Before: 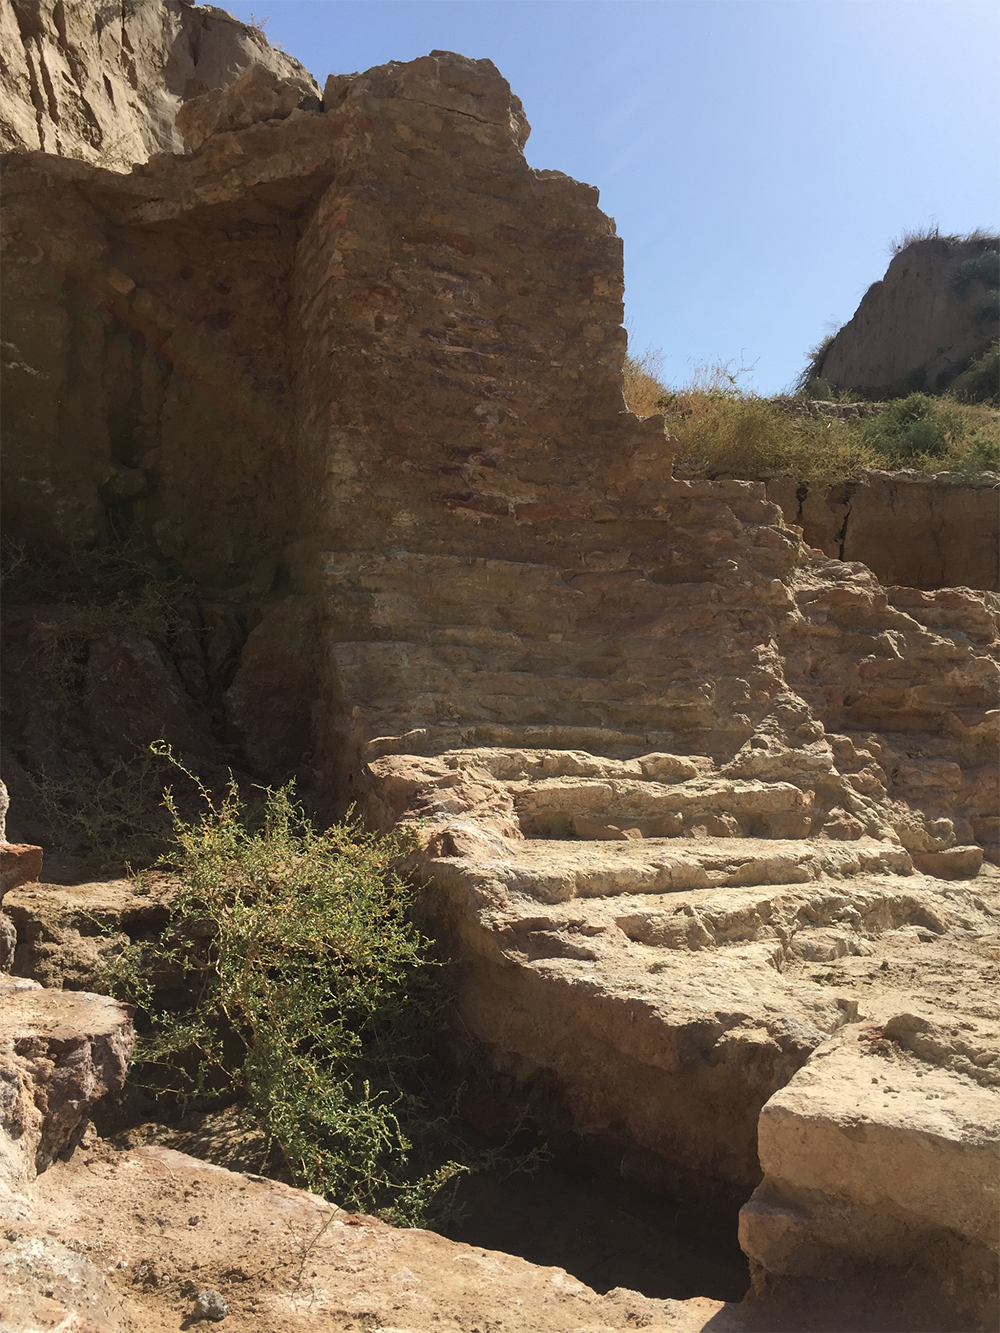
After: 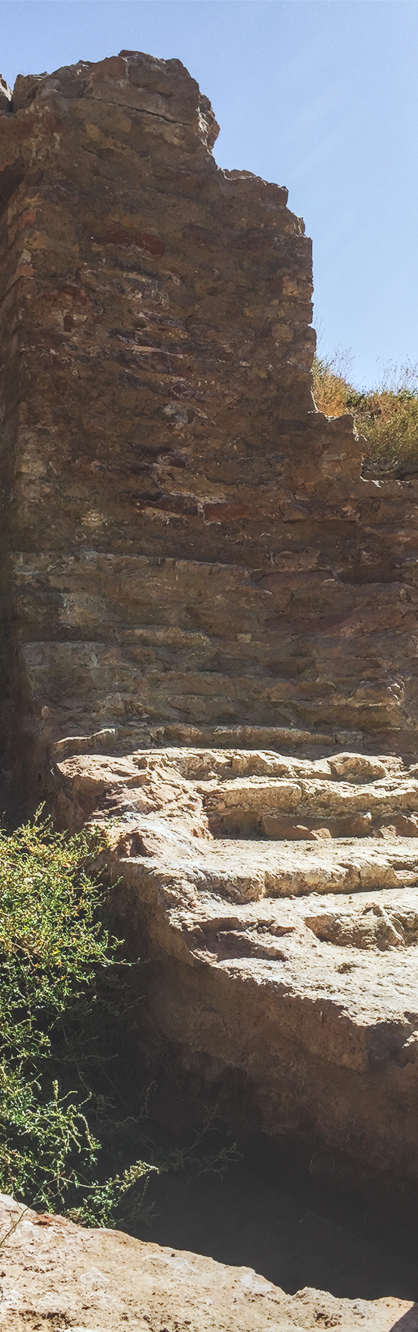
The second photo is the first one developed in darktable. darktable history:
crop: left 31.197%, right 26.977%
local contrast: highlights 4%, shadows 6%, detail 133%
color balance rgb: perceptual saturation grading › global saturation 30.129%, perceptual brilliance grading › global brilliance 14.88%, perceptual brilliance grading › shadows -35.577%
shadows and highlights: shadows 33.07, highlights -46.31, compress 49.99%, soften with gaussian
color calibration: gray › normalize channels true, x 0.37, y 0.377, temperature 4290.4 K, gamut compression 0.009
tone curve: curves: ch0 [(0, 0.11) (0.181, 0.223) (0.405, 0.46) (0.456, 0.528) (0.634, 0.728) (0.877, 0.89) (0.984, 0.935)]; ch1 [(0, 0.052) (0.443, 0.43) (0.492, 0.485) (0.566, 0.579) (0.595, 0.625) (0.608, 0.654) (0.65, 0.708) (1, 0.961)]; ch2 [(0, 0) (0.33, 0.301) (0.421, 0.443) (0.447, 0.489) (0.495, 0.492) (0.537, 0.57) (0.586, 0.591) (0.663, 0.686) (1, 1)], preserve colors none
